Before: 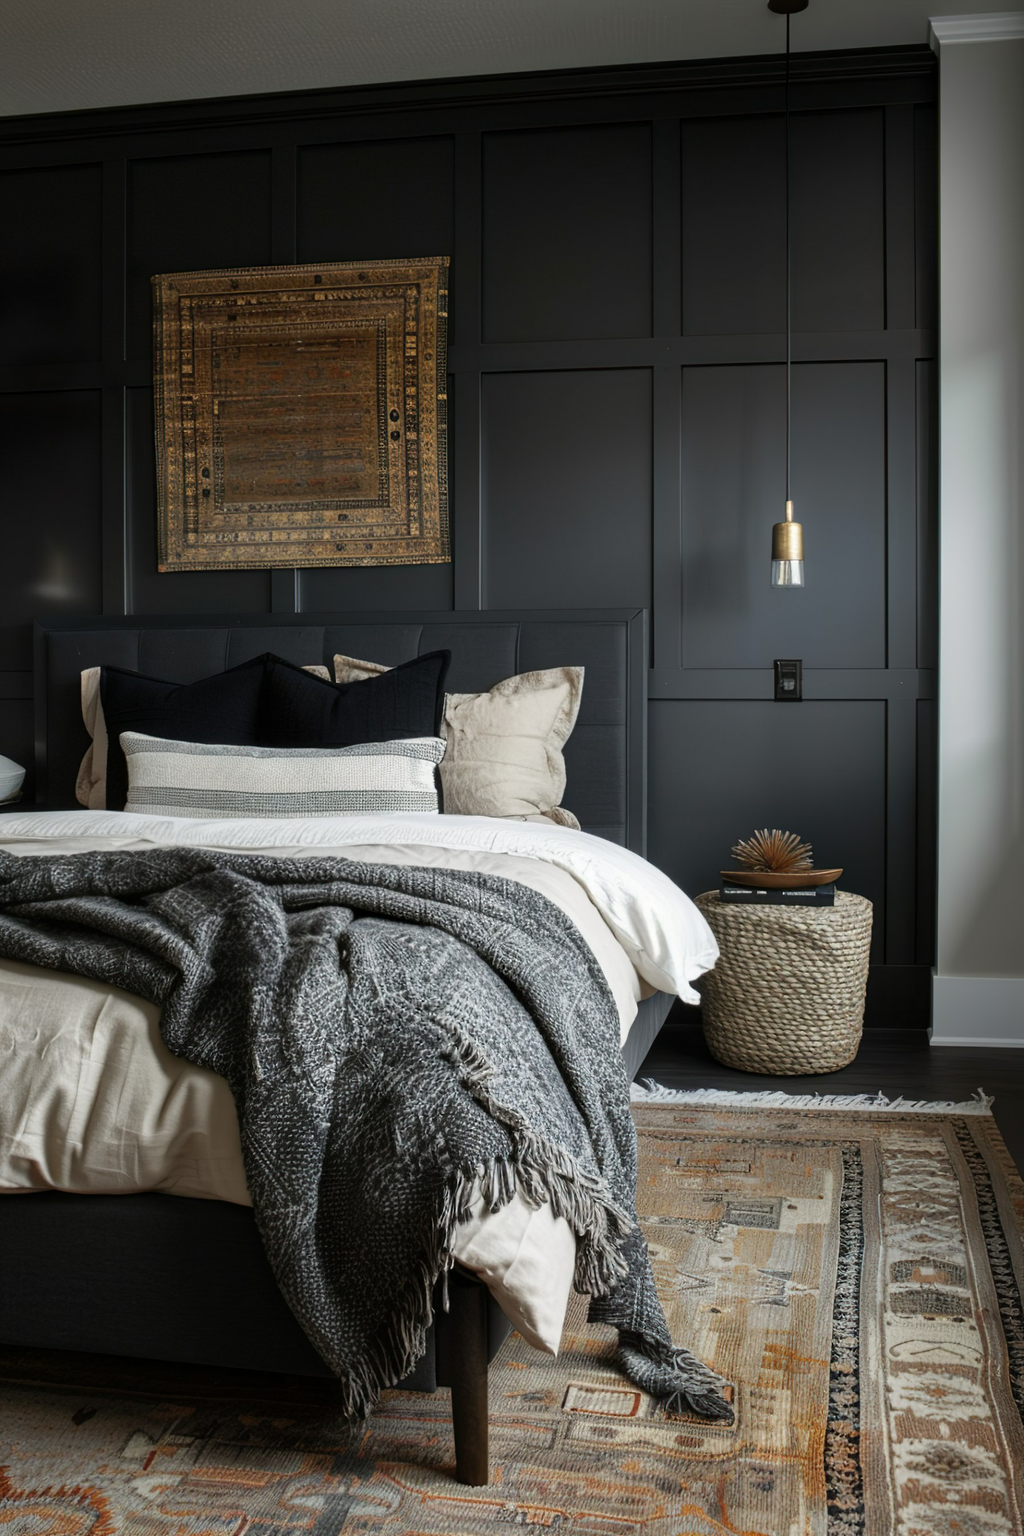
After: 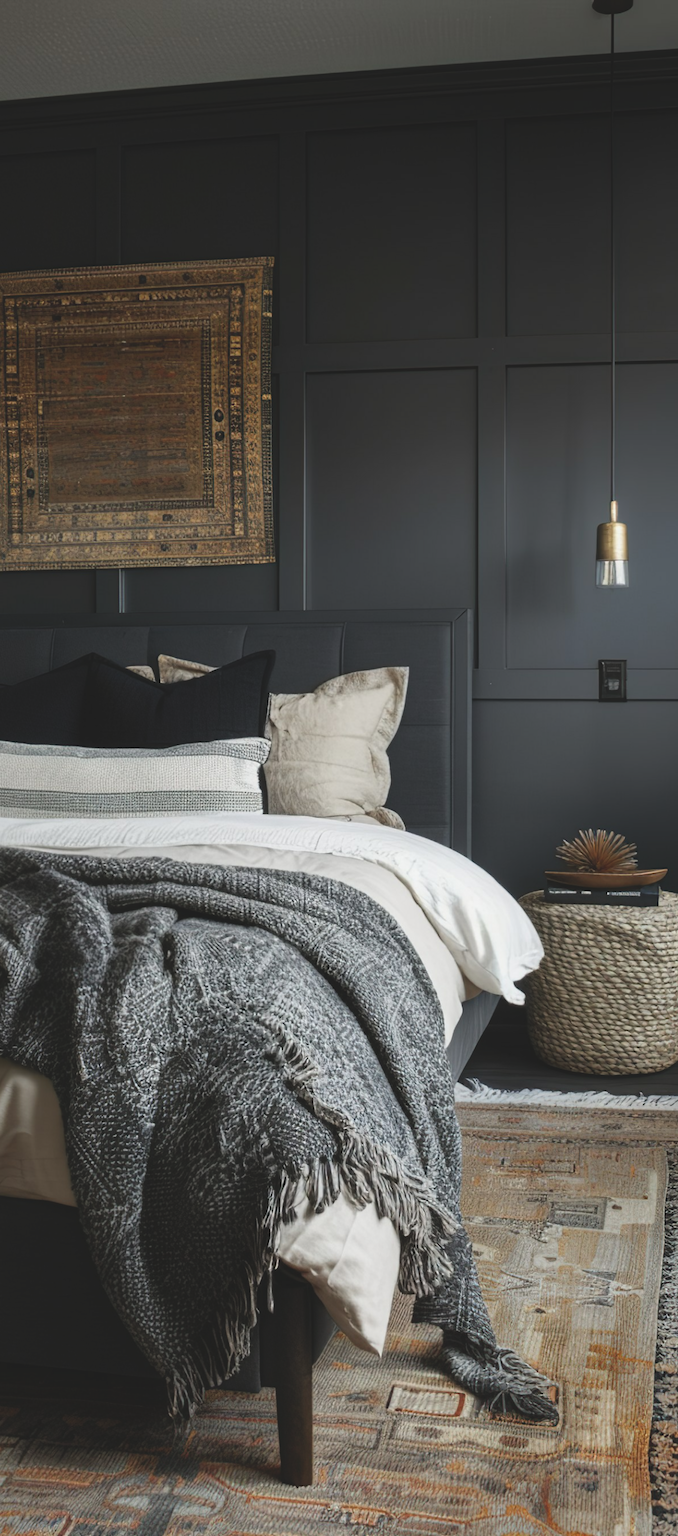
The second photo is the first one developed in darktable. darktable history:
exposure: black level correction -0.015, exposure -0.13 EV, compensate exposure bias true, compensate highlight preservation false
crop: left 17.211%, right 16.414%
